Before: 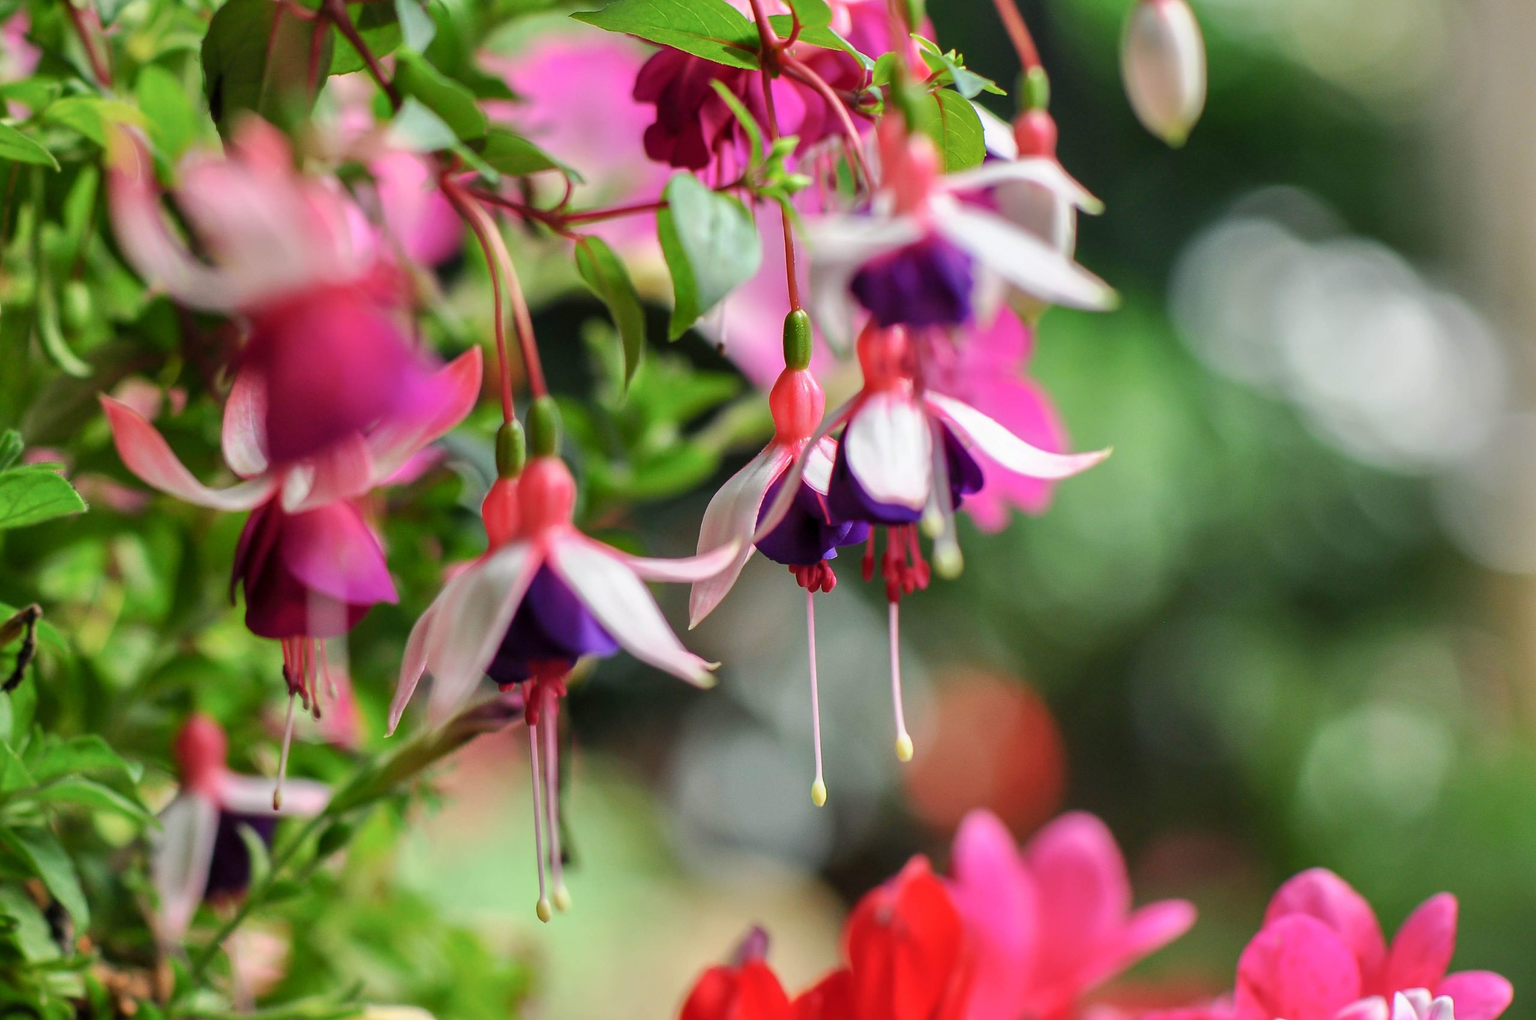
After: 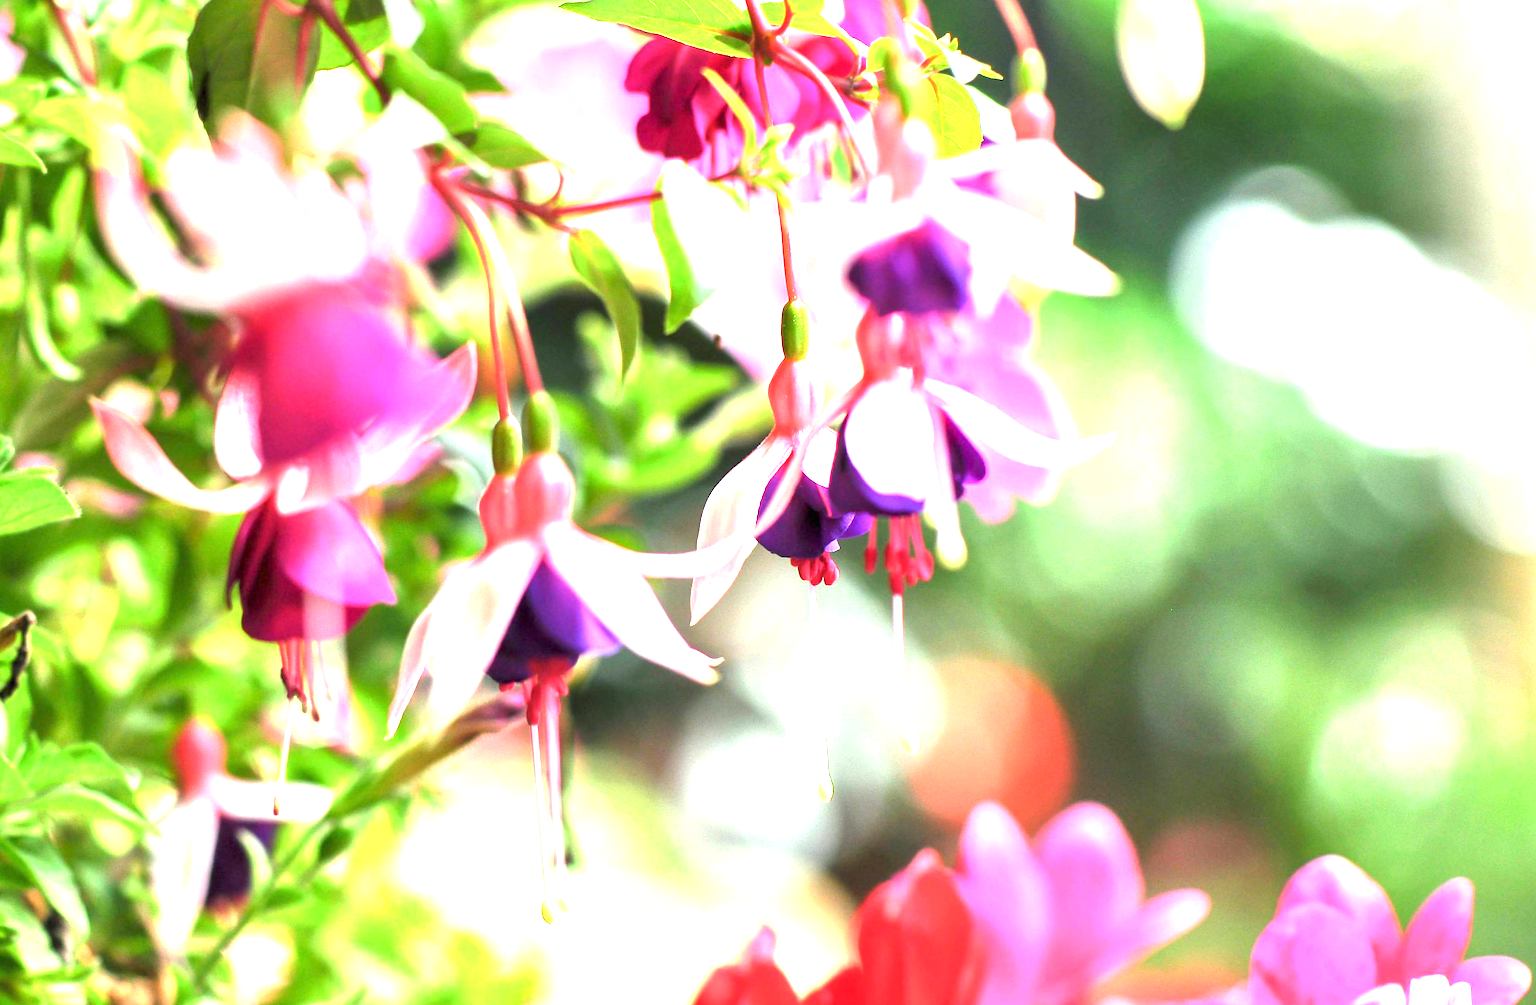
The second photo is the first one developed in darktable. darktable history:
exposure: exposure 2.25 EV, compensate highlight preservation false
rotate and perspective: rotation -1°, crop left 0.011, crop right 0.989, crop top 0.025, crop bottom 0.975
